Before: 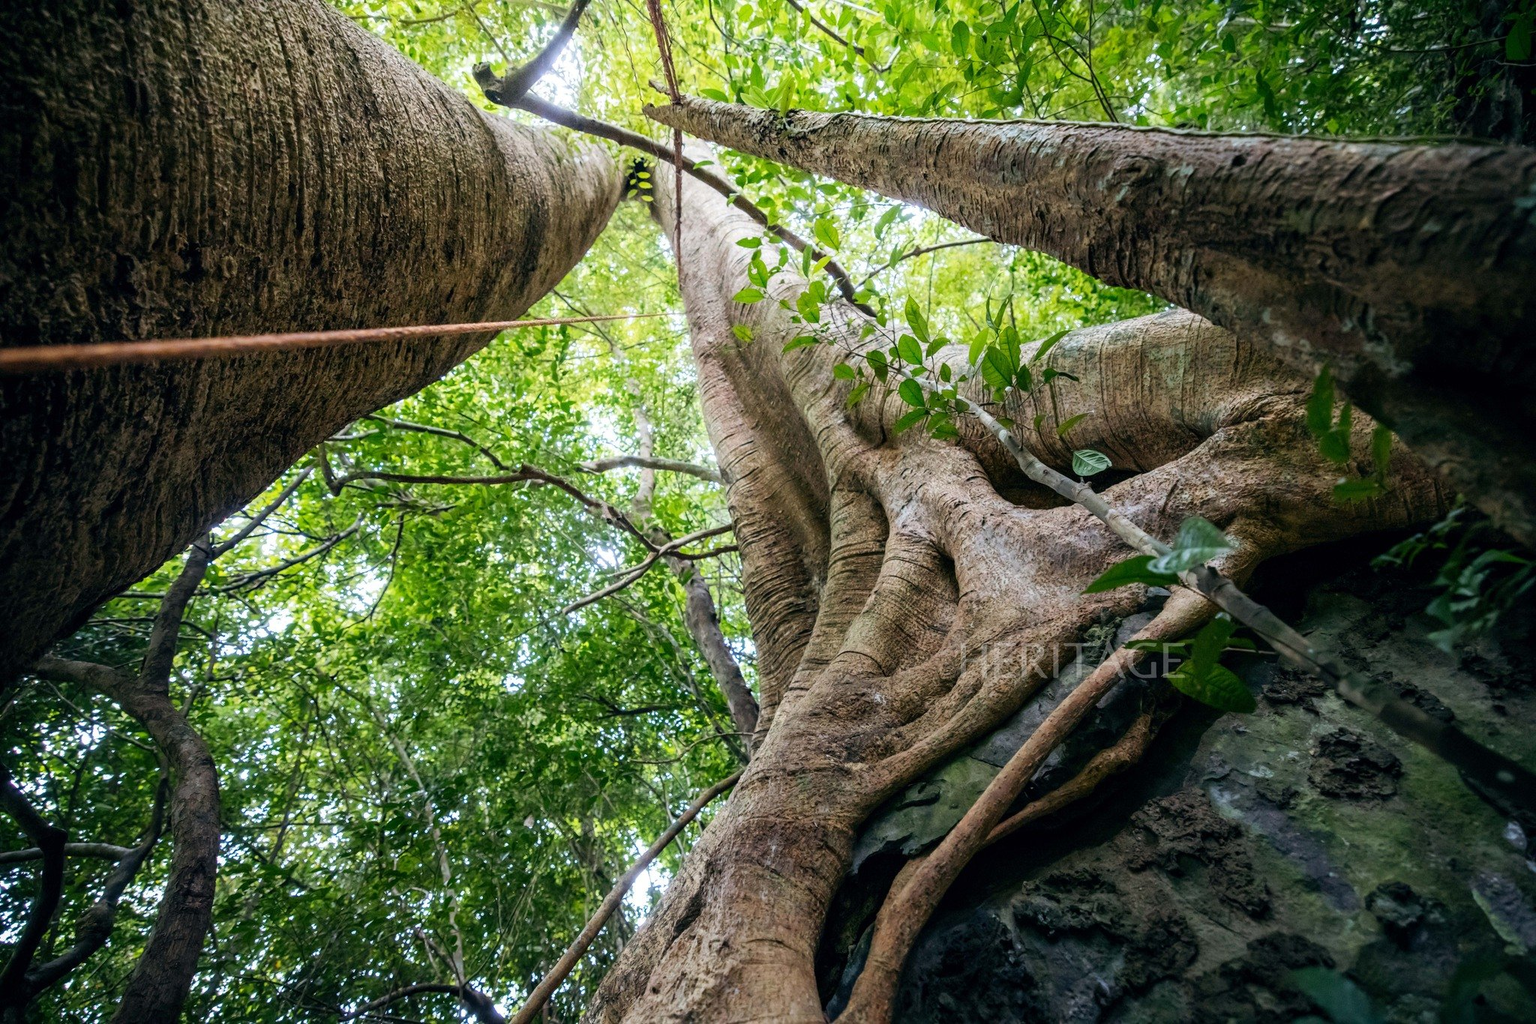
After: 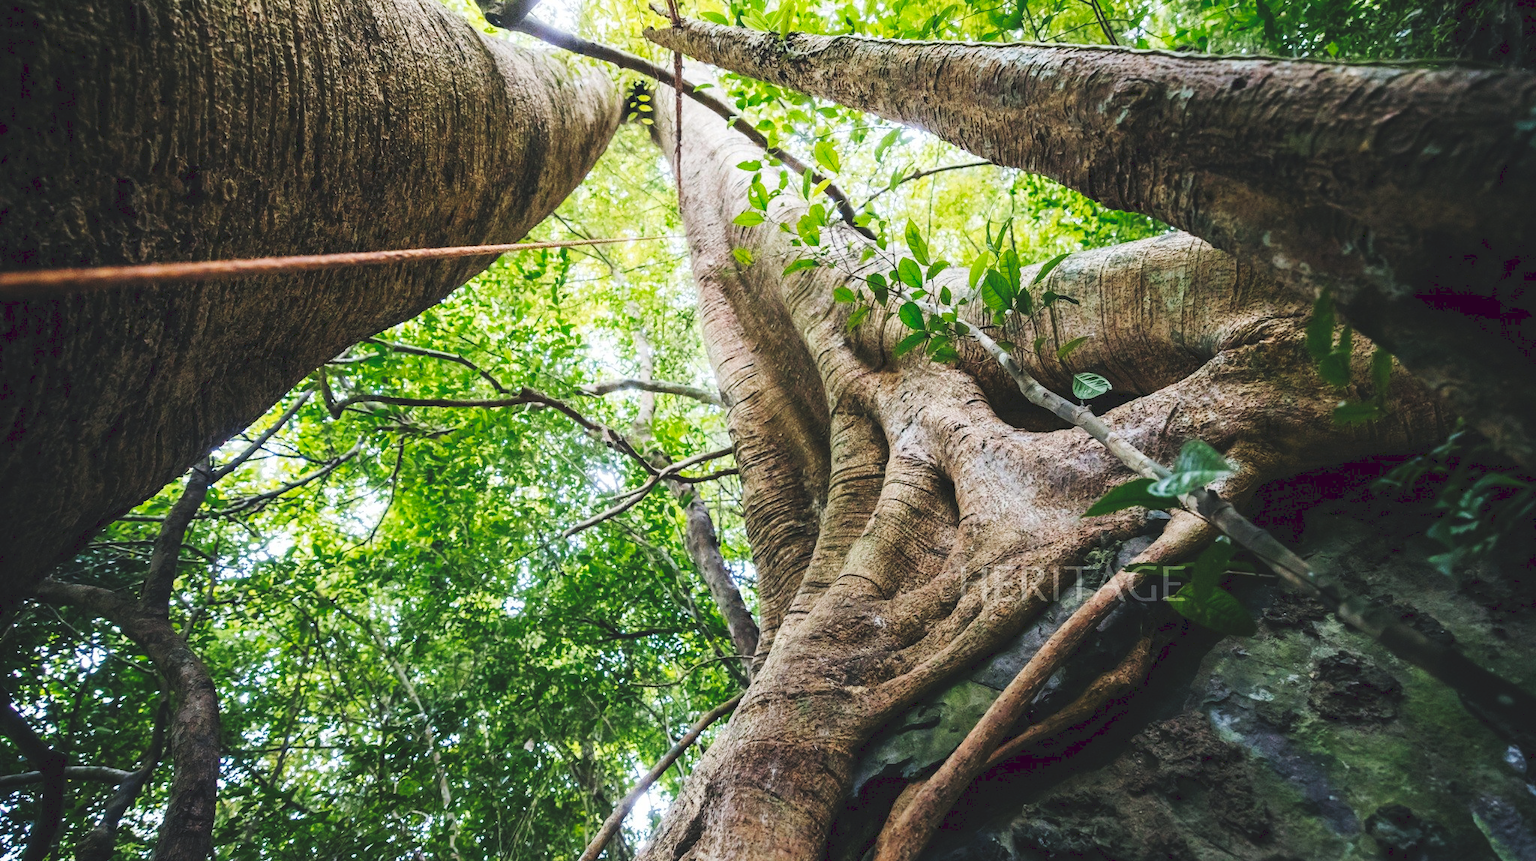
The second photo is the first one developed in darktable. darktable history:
tone curve: curves: ch0 [(0, 0) (0.003, 0.117) (0.011, 0.125) (0.025, 0.133) (0.044, 0.144) (0.069, 0.152) (0.1, 0.167) (0.136, 0.186) (0.177, 0.21) (0.224, 0.244) (0.277, 0.295) (0.335, 0.357) (0.399, 0.445) (0.468, 0.531) (0.543, 0.629) (0.623, 0.716) (0.709, 0.803) (0.801, 0.876) (0.898, 0.939) (1, 1)], preserve colors none
crop: top 7.604%, bottom 8.245%
